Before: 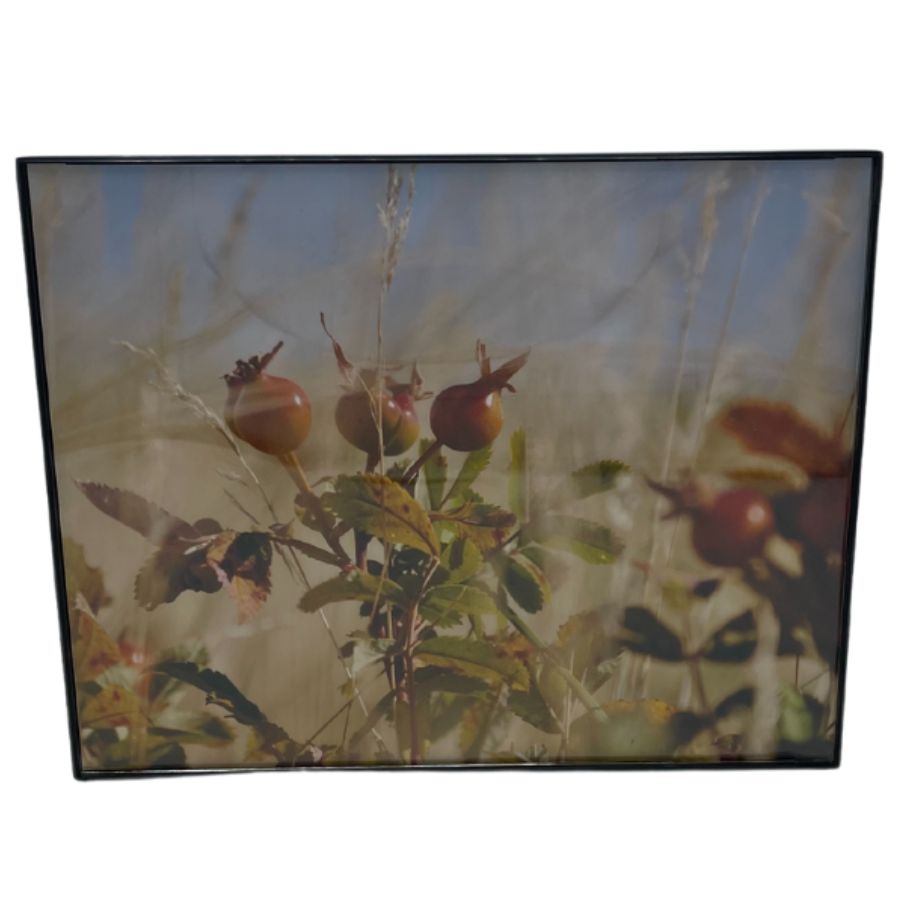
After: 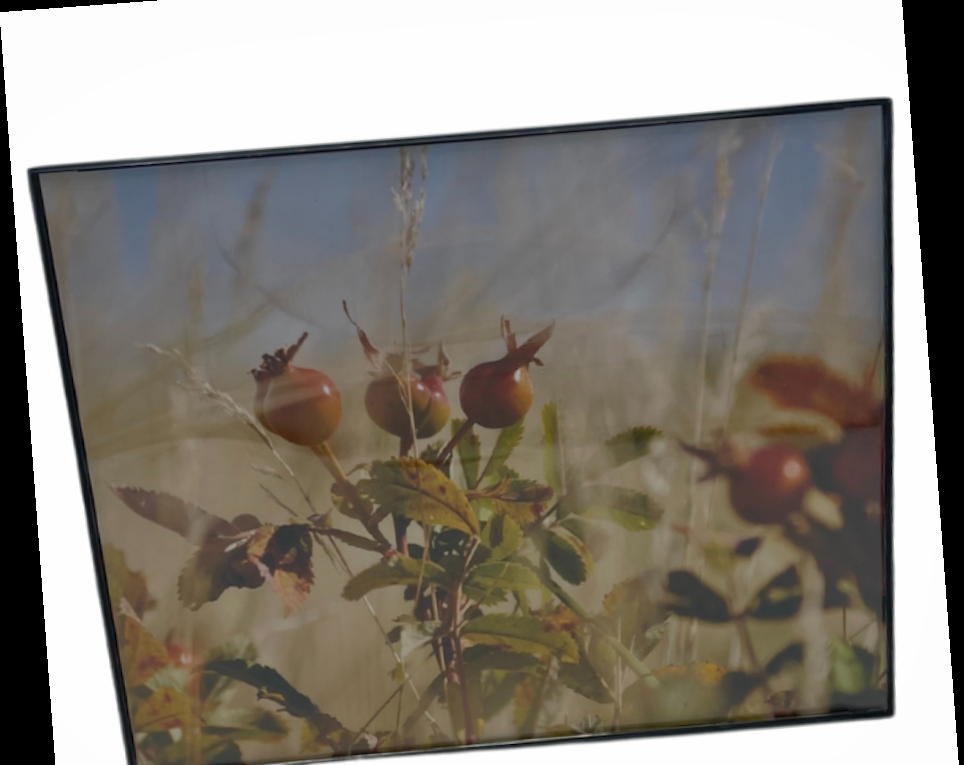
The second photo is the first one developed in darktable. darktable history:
shadows and highlights: on, module defaults
rotate and perspective: rotation -4.25°, automatic cropping off
exposure: exposure -0.01 EV, compensate highlight preservation false
crop and rotate: top 5.667%, bottom 14.937%
